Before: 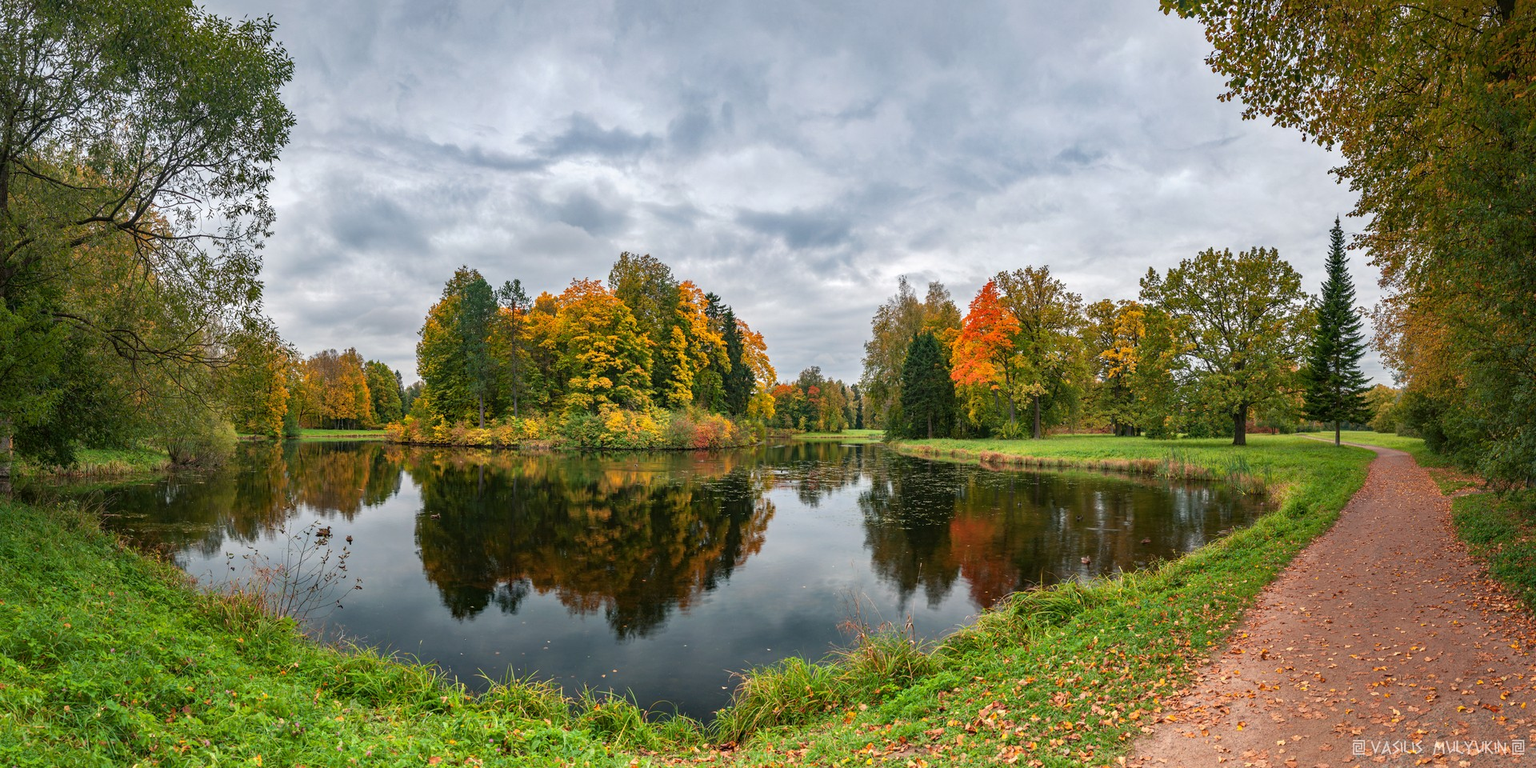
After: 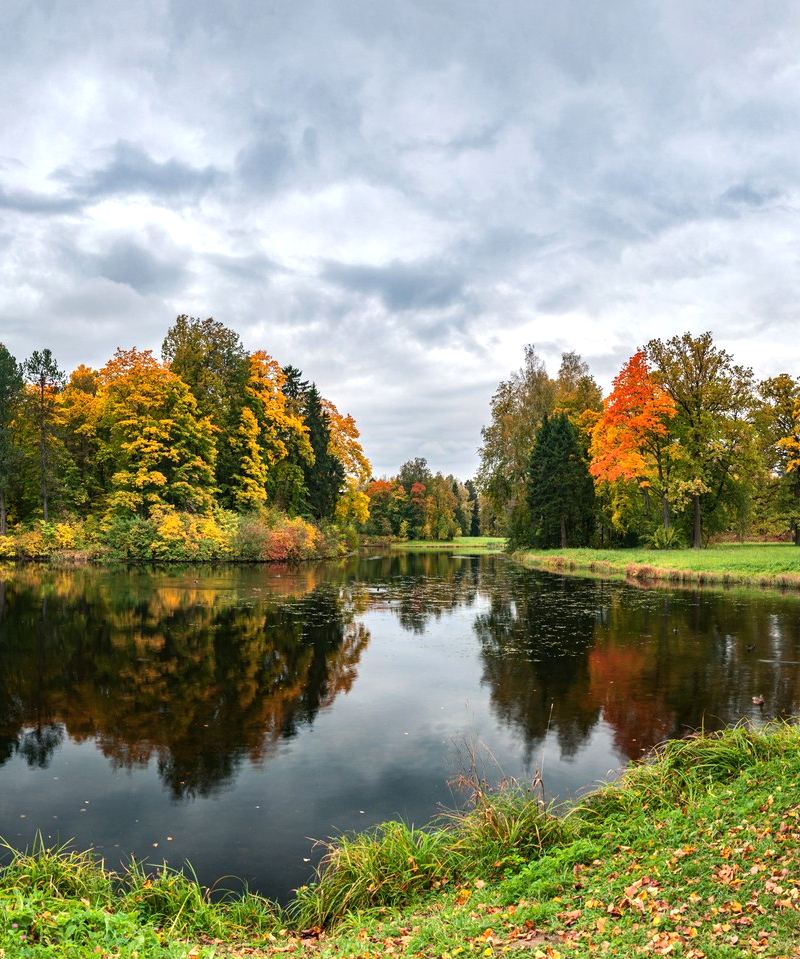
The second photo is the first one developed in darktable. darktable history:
tone equalizer: -8 EV -0.417 EV, -7 EV -0.389 EV, -6 EV -0.333 EV, -5 EV -0.222 EV, -3 EV 0.222 EV, -2 EV 0.333 EV, -1 EV 0.389 EV, +0 EV 0.417 EV, edges refinement/feathering 500, mask exposure compensation -1.57 EV, preserve details no
crop: left 31.229%, right 27.105%
